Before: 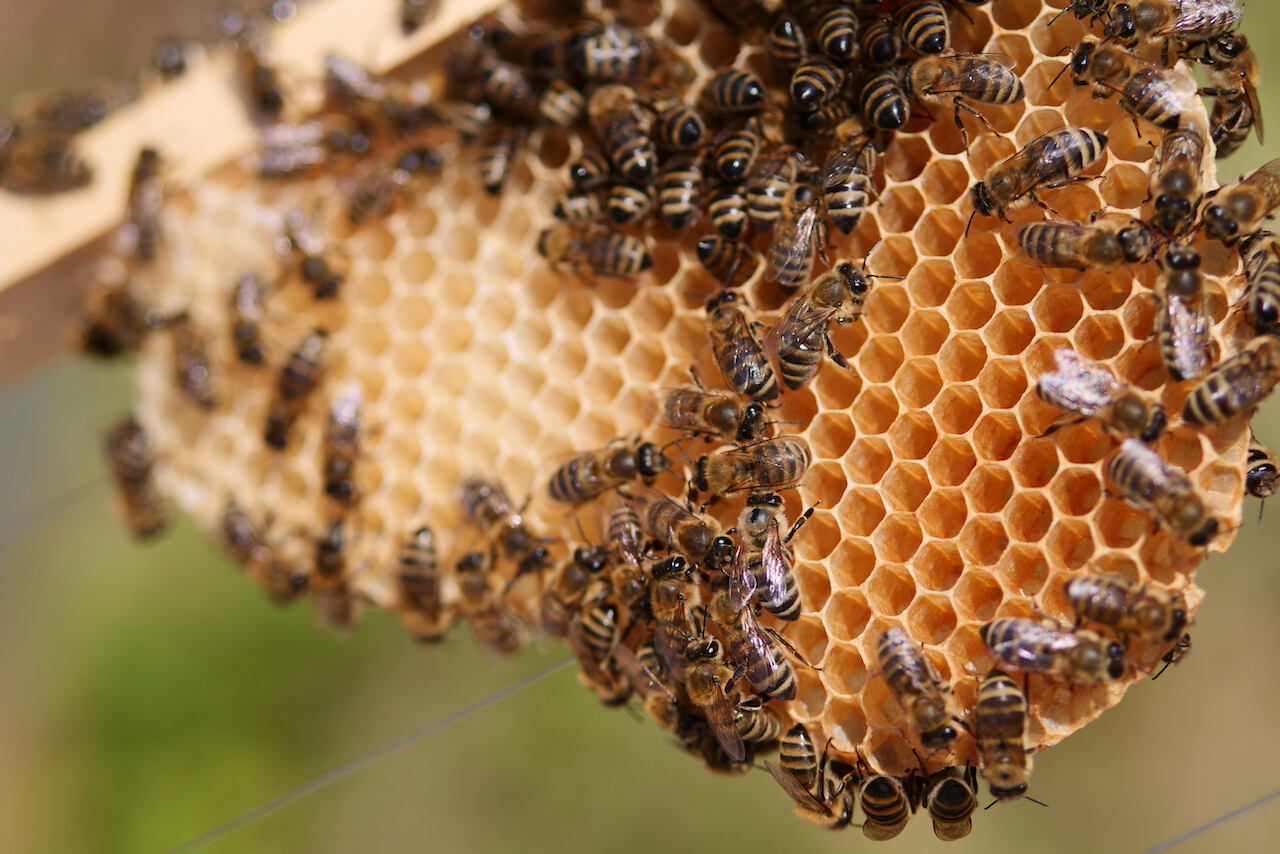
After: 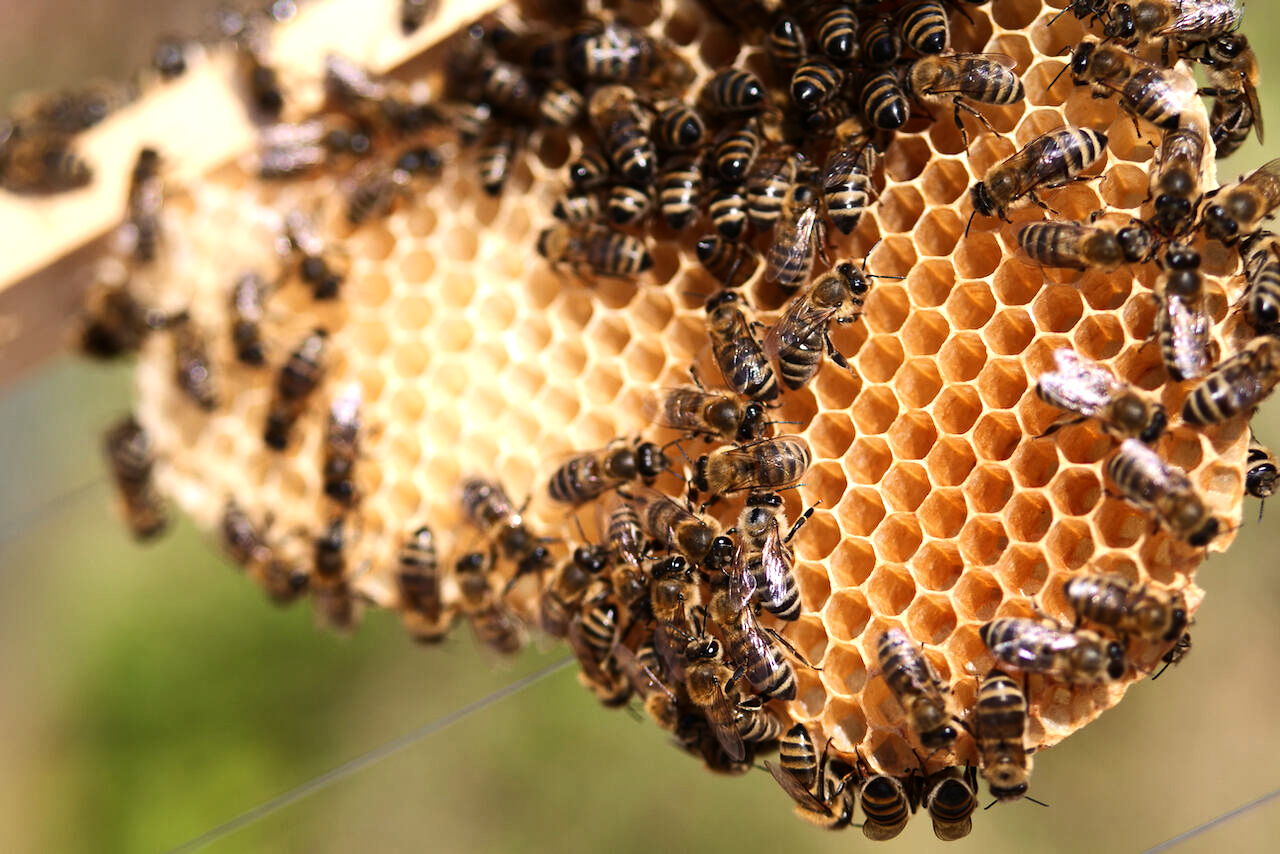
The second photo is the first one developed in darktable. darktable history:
tone equalizer: -8 EV -0.784 EV, -7 EV -0.718 EV, -6 EV -0.623 EV, -5 EV -0.37 EV, -3 EV 0.405 EV, -2 EV 0.6 EV, -1 EV 0.695 EV, +0 EV 0.745 EV, edges refinement/feathering 500, mask exposure compensation -1.57 EV, preserve details no
